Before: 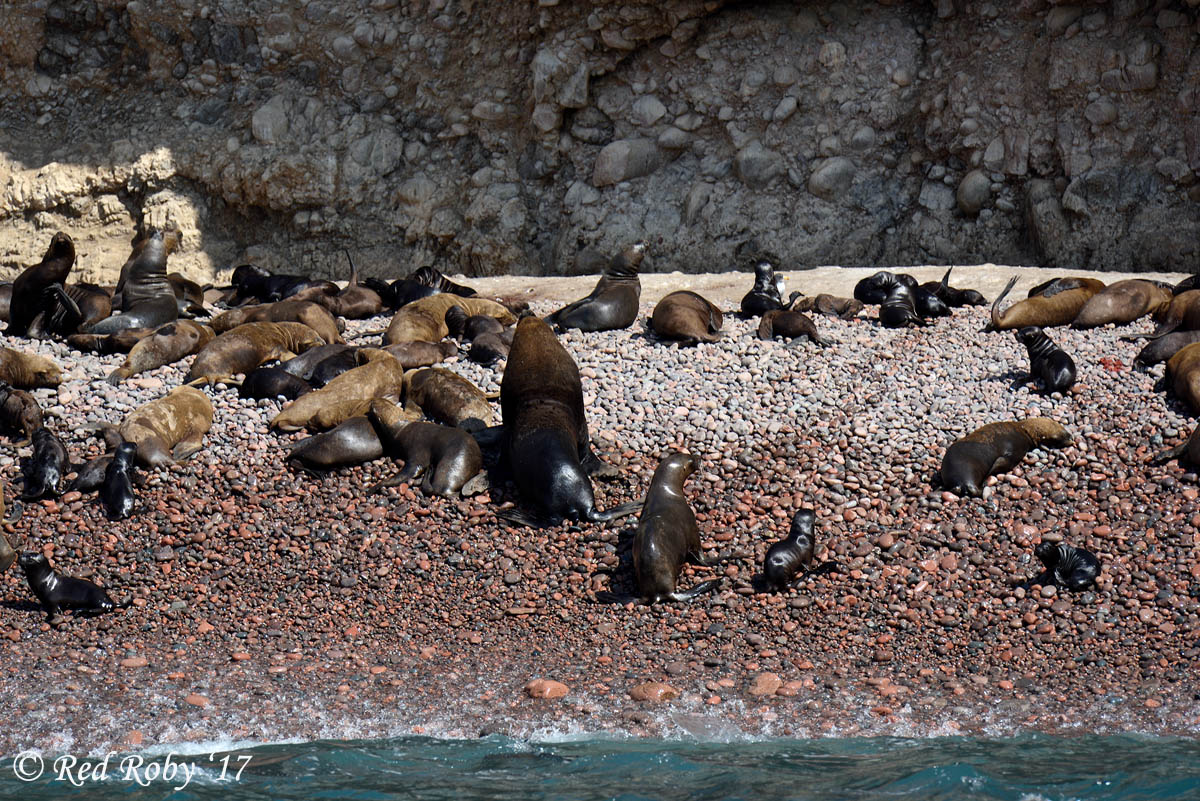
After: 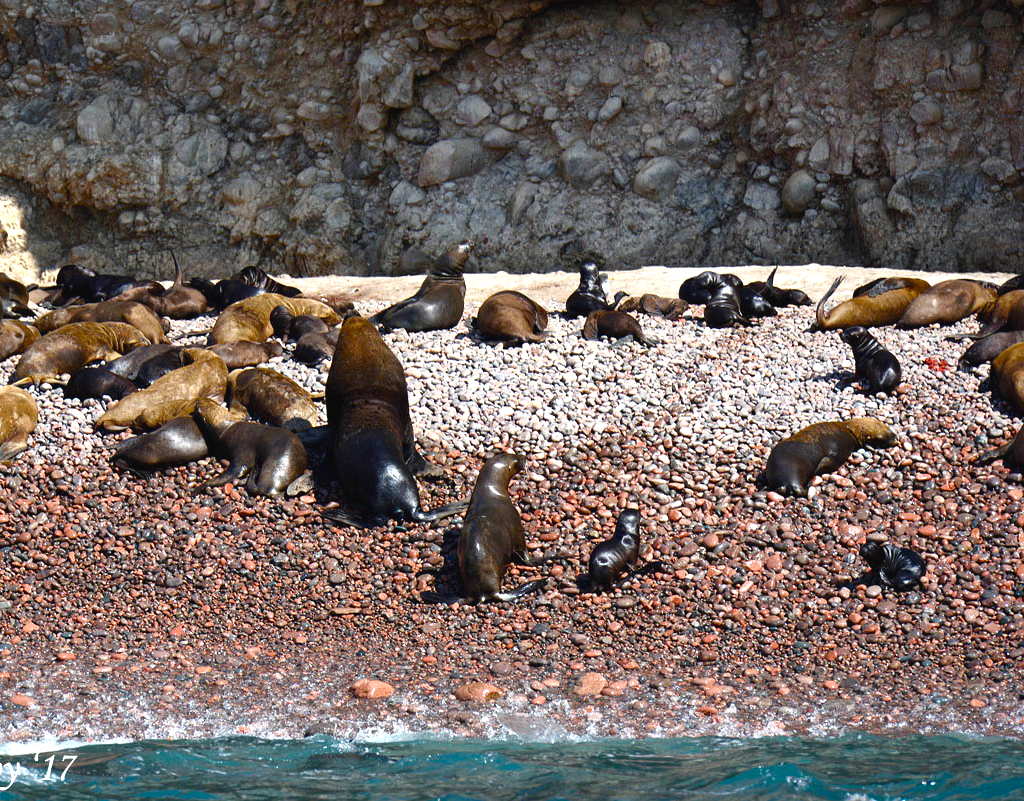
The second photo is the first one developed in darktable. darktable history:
crop and rotate: left 14.647%
exposure: black level correction -0.003, exposure 0.031 EV, compensate highlight preservation false
color balance rgb: highlights gain › luminance 14.925%, perceptual saturation grading › global saturation 20%, perceptual saturation grading › highlights -24.916%, perceptual saturation grading › shadows 50.334%, perceptual brilliance grading › global brilliance 12.425%
